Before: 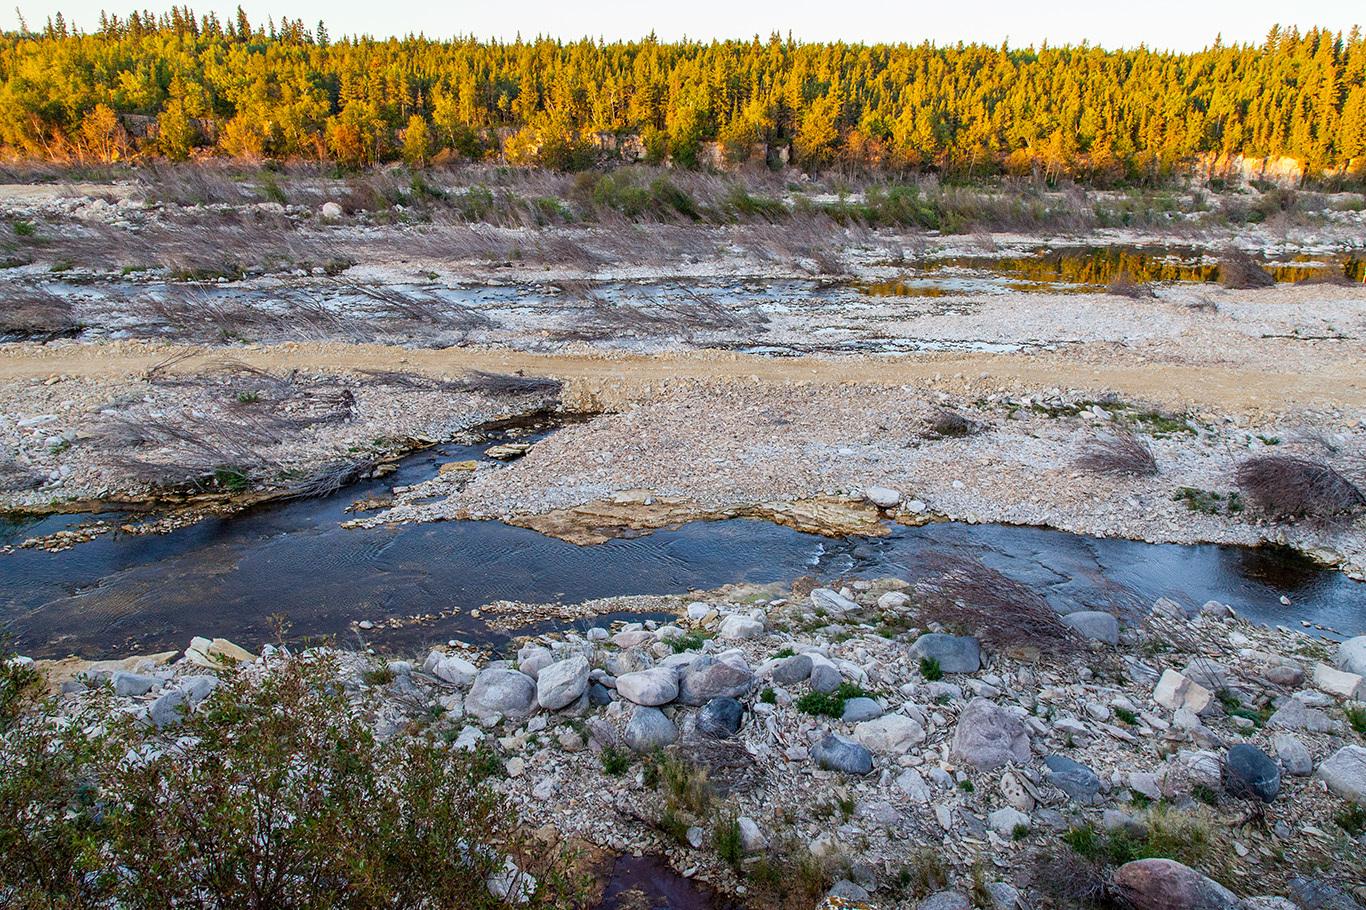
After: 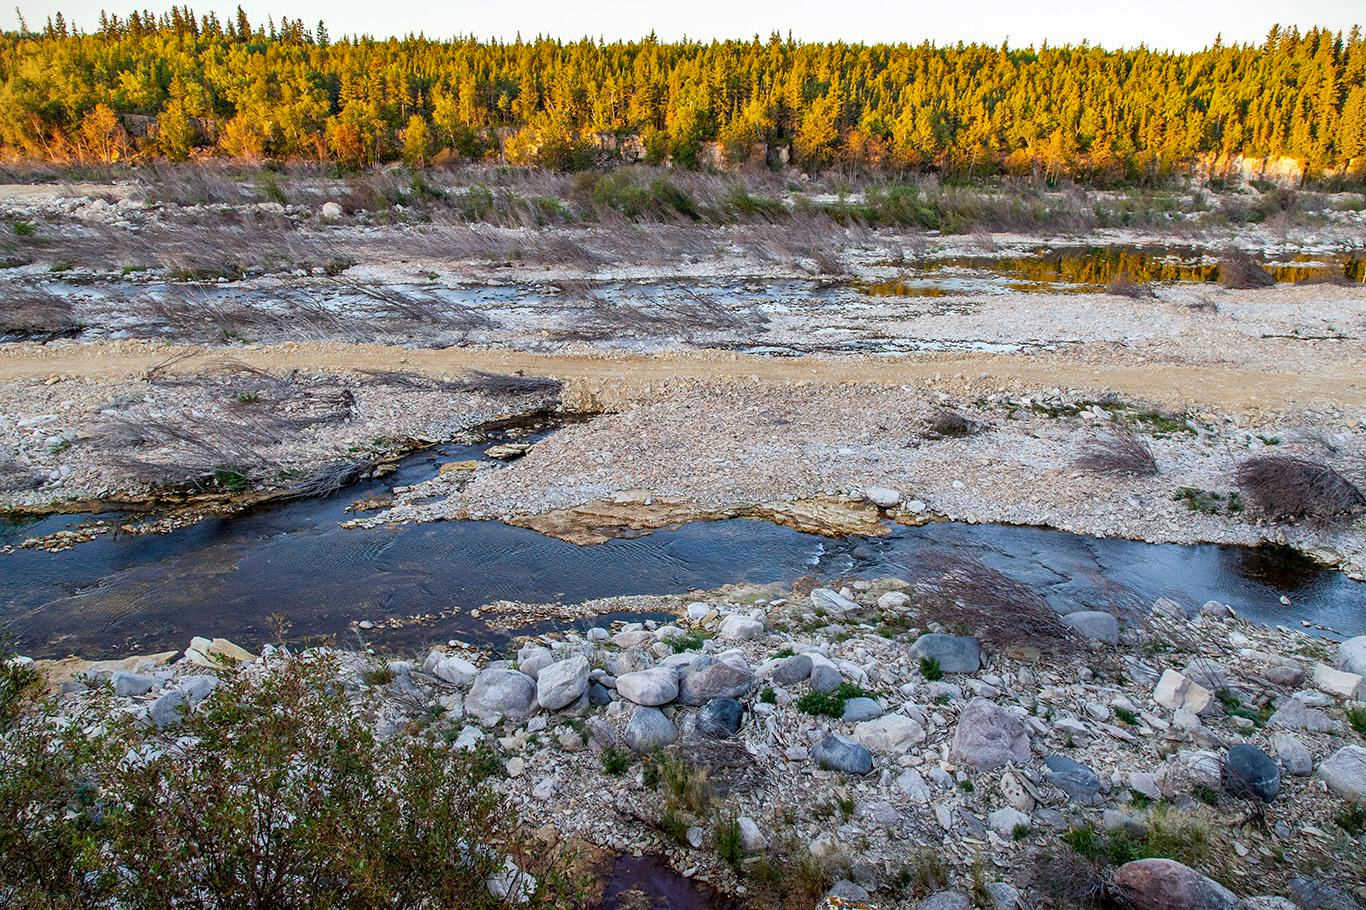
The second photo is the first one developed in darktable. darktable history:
vignetting: fall-off start 97.28%, fall-off radius 79%, brightness -0.462, saturation -0.3, width/height ratio 1.114, dithering 8-bit output, unbound false
exposure: black level correction 0.001, compensate highlight preservation false
shadows and highlights: shadows 12, white point adjustment 1.2, soften with gaussian
